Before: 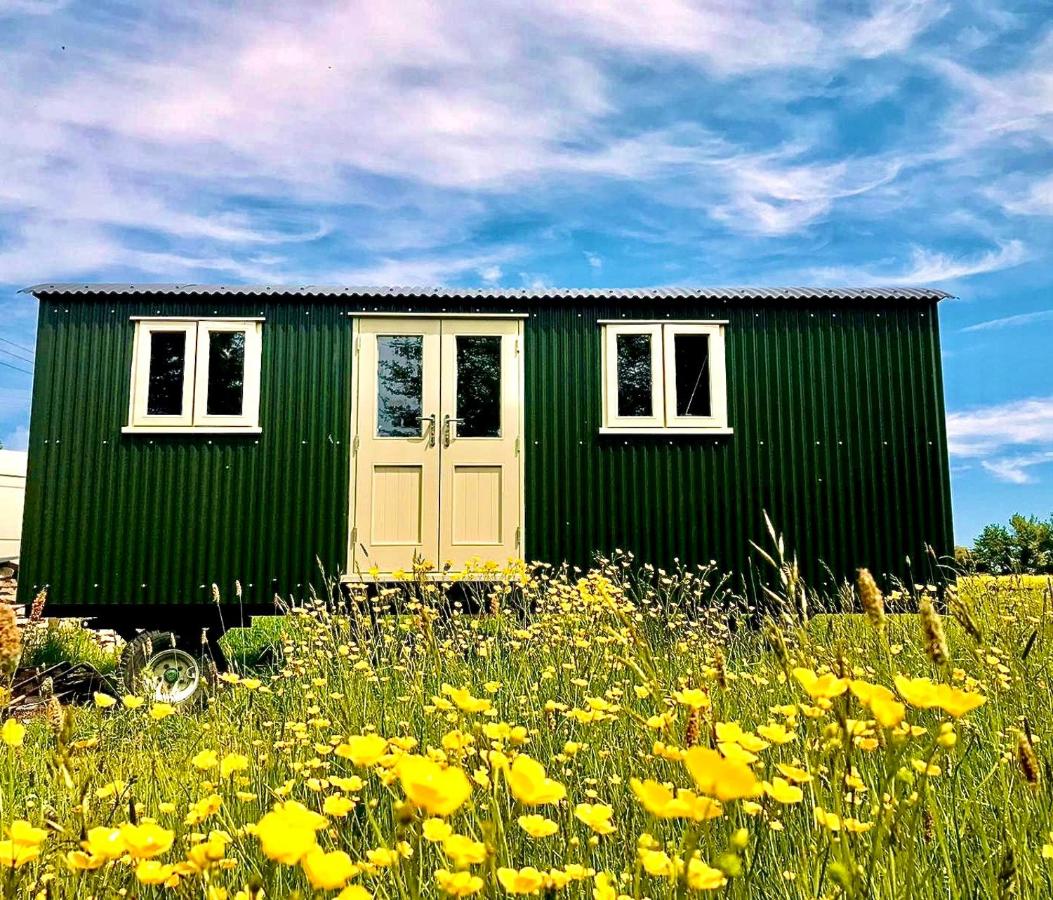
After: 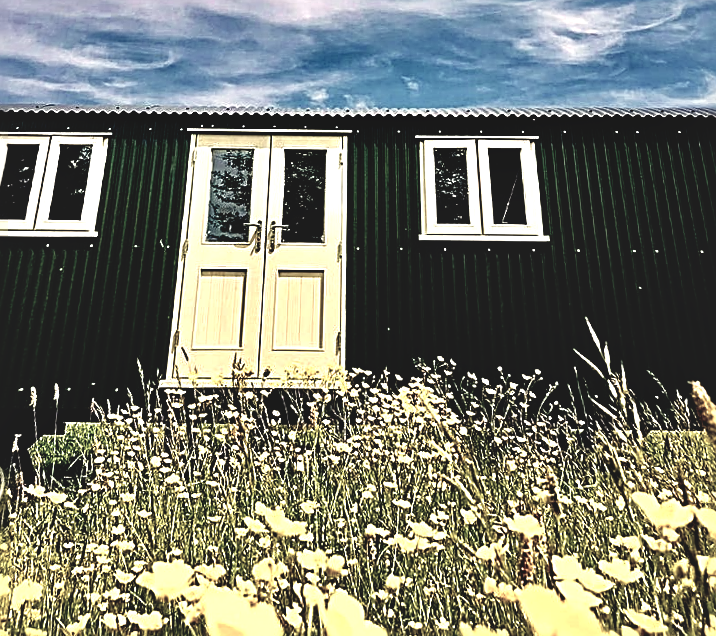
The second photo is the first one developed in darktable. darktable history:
local contrast: mode bilateral grid, contrast 25, coarseness 60, detail 151%, midtone range 0.2
color balance rgb: shadows lift › chroma 3%, shadows lift › hue 280.8°, power › hue 330°, highlights gain › chroma 3%, highlights gain › hue 75.6°, global offset › luminance 1.5%, perceptual saturation grading › global saturation 20%, perceptual saturation grading › highlights -25%, perceptual saturation grading › shadows 50%, global vibrance 30%
contrast brightness saturation: brightness -0.09
crop: left 7.856%, top 11.836%, right 10.12%, bottom 15.387%
base curve: curves: ch0 [(0, 0.02) (0.083, 0.036) (1, 1)], preserve colors none
rotate and perspective: rotation 0.72°, lens shift (vertical) -0.352, lens shift (horizontal) -0.051, crop left 0.152, crop right 0.859, crop top 0.019, crop bottom 0.964
color zones: curves: ch0 [(0, 0.6) (0.129, 0.585) (0.193, 0.596) (0.429, 0.5) (0.571, 0.5) (0.714, 0.5) (0.857, 0.5) (1, 0.6)]; ch1 [(0, 0.453) (0.112, 0.245) (0.213, 0.252) (0.429, 0.233) (0.571, 0.231) (0.683, 0.242) (0.857, 0.296) (1, 0.453)]
sharpen: radius 2.817, amount 0.715
